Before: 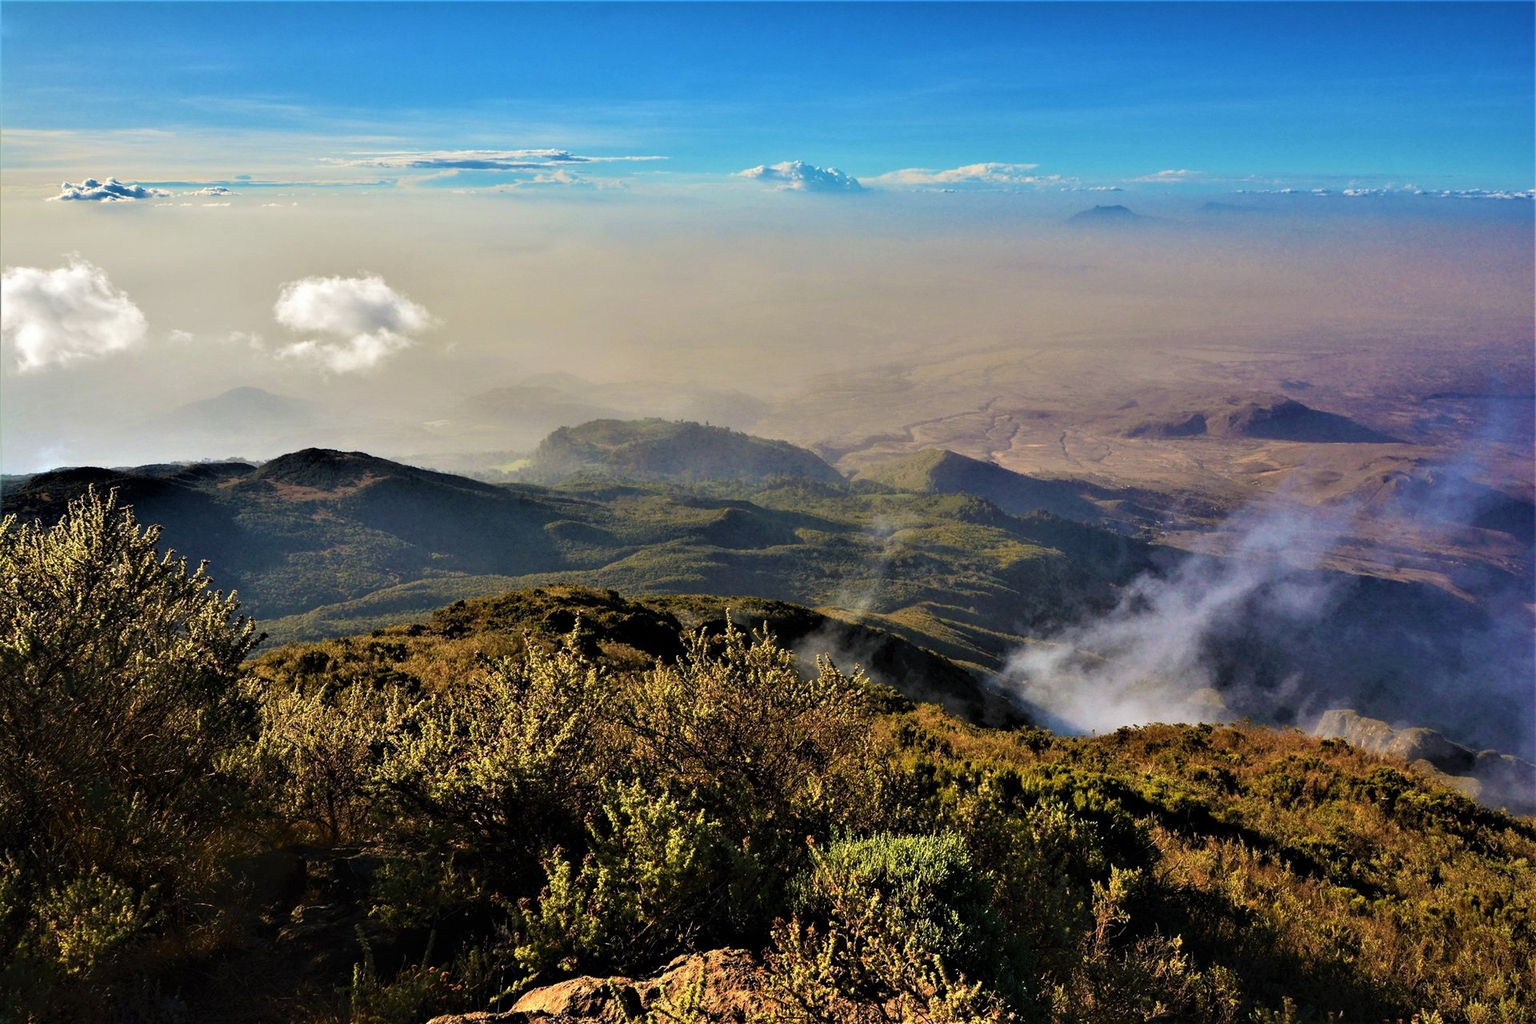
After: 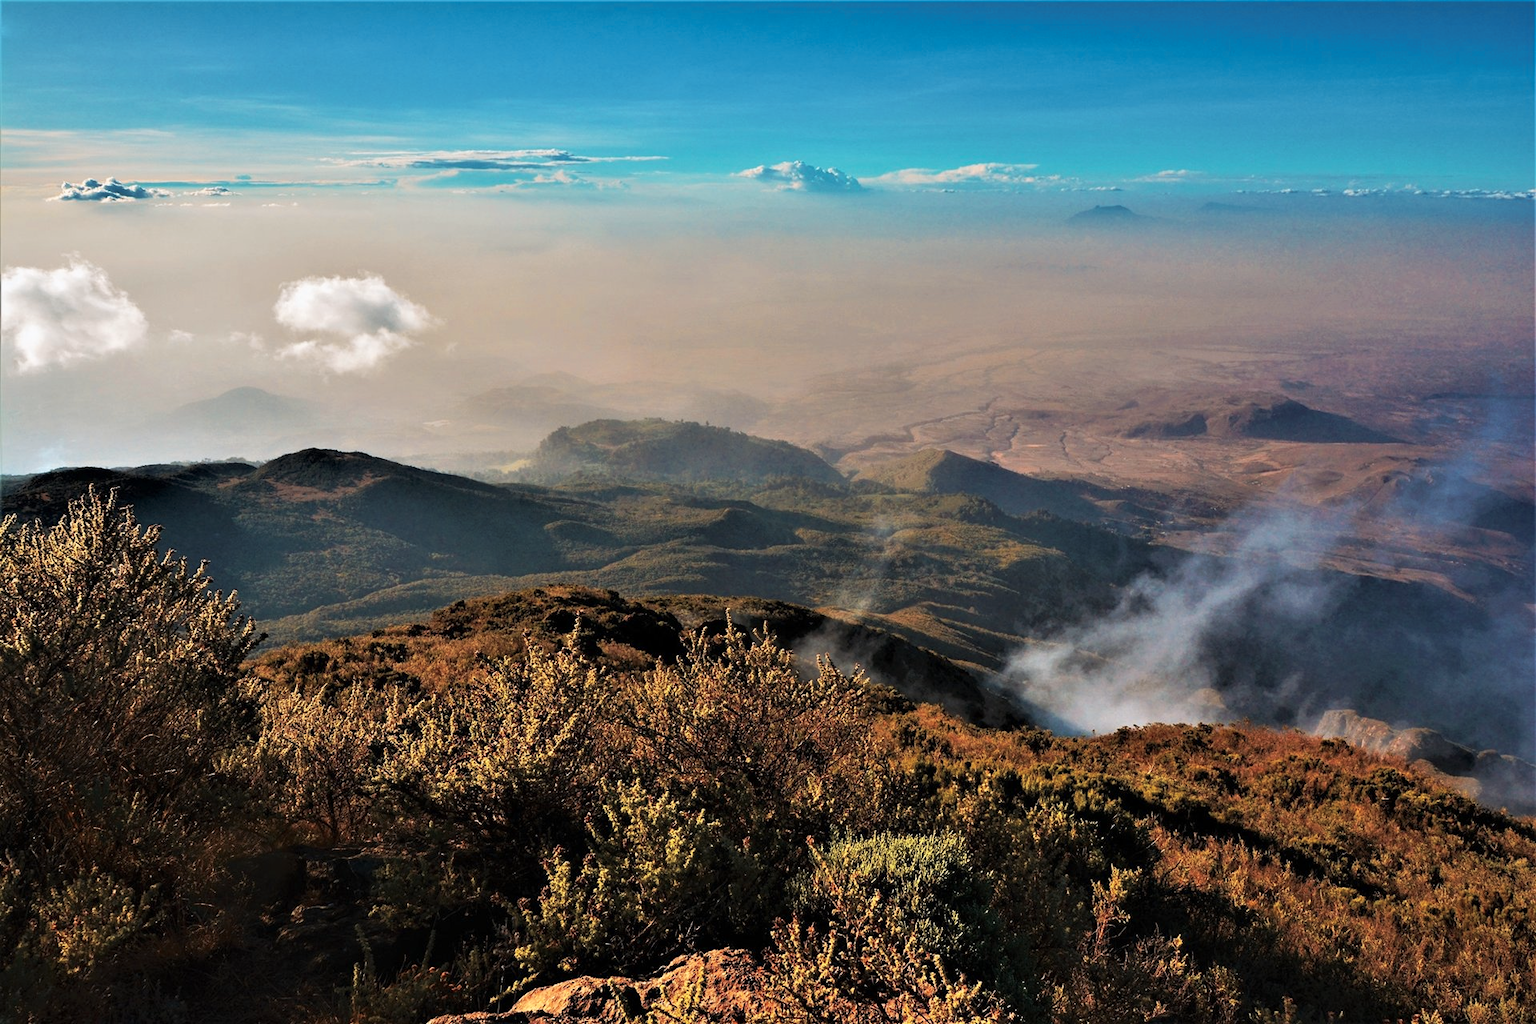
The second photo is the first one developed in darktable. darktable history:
tone curve: curves: ch0 [(0, 0) (0.003, 0.003) (0.011, 0.015) (0.025, 0.031) (0.044, 0.056) (0.069, 0.083) (0.1, 0.113) (0.136, 0.145) (0.177, 0.184) (0.224, 0.225) (0.277, 0.275) (0.335, 0.327) (0.399, 0.385) (0.468, 0.447) (0.543, 0.528) (0.623, 0.611) (0.709, 0.703) (0.801, 0.802) (0.898, 0.902) (1, 1)], preserve colors none
color look up table: target L [95.28, 83.49, 90.29, 82.86, 80.26, 71.95, 68.69, 65.52, 63.85, 56.18, 48.01, 30.98, 200.63, 82.51, 73.67, 60.85, 55.49, 60.83, 53.62, 54.5, 50.84, 46.51, 35.59, 30.48, 30.06, 0, 90.26, 72.8, 75.51, 65.17, 58, 48.64, 59.04, 54.93, 54, 49.01, 48.3, 41.31, 42.36, 26.89, 22.51, 16.05, 7.07, 92.41, 82.11, 70.07, 67.21, 53.64, 45.44], target a [-11.94, -53.5, -18.95, 6.559, -5.034, -49.8, -39.27, -13.3, 10.37, -38.39, -6.467, -23.63, 0, 10.64, 30.37, 60.22, 66.17, 23.33, 52.23, 76.78, 73.8, 70.64, 60.24, 49.8, 9.438, 0, 11.59, 33.89, -4.986, 47.07, 66.16, 76.61, -6.164, 22.51, -1.244, 74.57, 20.61, 38.3, 1.279, 56.15, -5.484, 32.94, 29.92, -20.4, -41.88, -32.47, -23.83, -20.58, -23.6], target b [81.48, 7.289, 67.8, 40.65, 10.55, 46.09, 9.517, 41.12, 58.09, 32.52, 33.6, 13.27, 0, 79.16, 37.54, 63.89, 26.35, 25.12, 63.4, 69.4, 67.8, 35.82, 42.66, 43.08, 11.59, 0, -2.823, -27.76, -24.87, 4.666, 1.172, -40.66, -39.28, -5.387, 0.576, 2.167, -55.12, -29.42, -51.94, -51.69, -25.02, -8.439, -50.97, -10.05, -16.73, -15.37, -34.26, -26.85, -7.556], num patches 49
